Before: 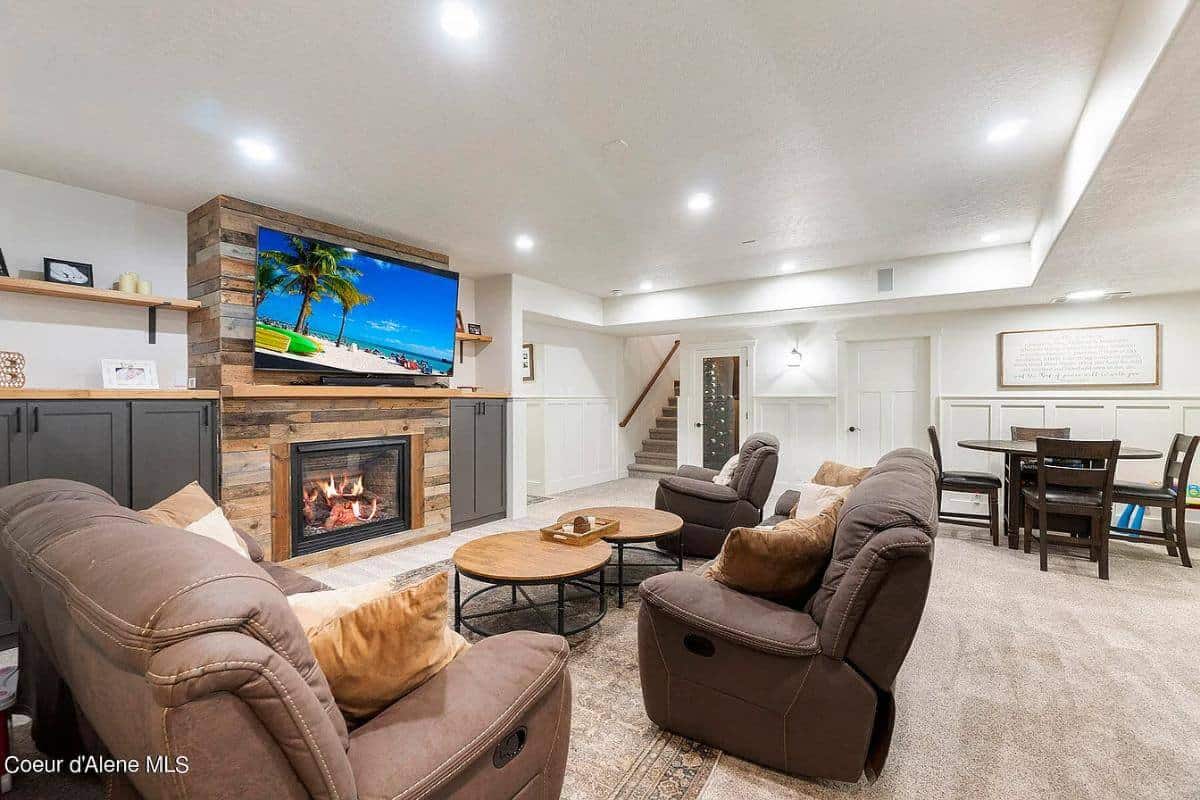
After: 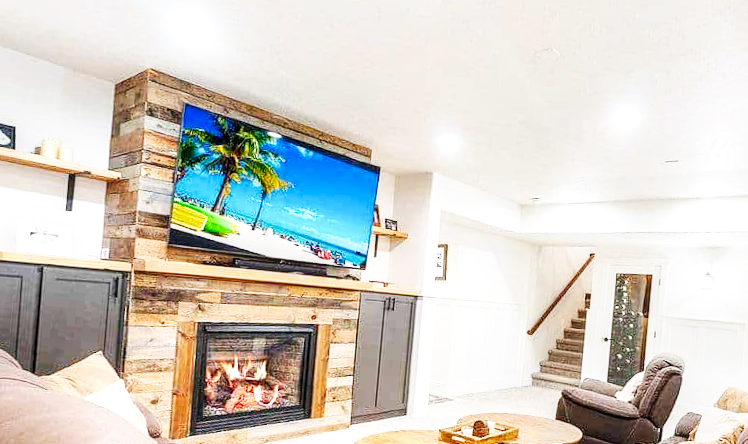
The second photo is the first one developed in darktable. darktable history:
base curve: curves: ch0 [(0, 0) (0.007, 0.004) (0.027, 0.03) (0.046, 0.07) (0.207, 0.54) (0.442, 0.872) (0.673, 0.972) (1, 1)], preserve colors none
local contrast: on, module defaults
crop and rotate: angle -4.99°, left 2.122%, top 6.945%, right 27.566%, bottom 30.519%
